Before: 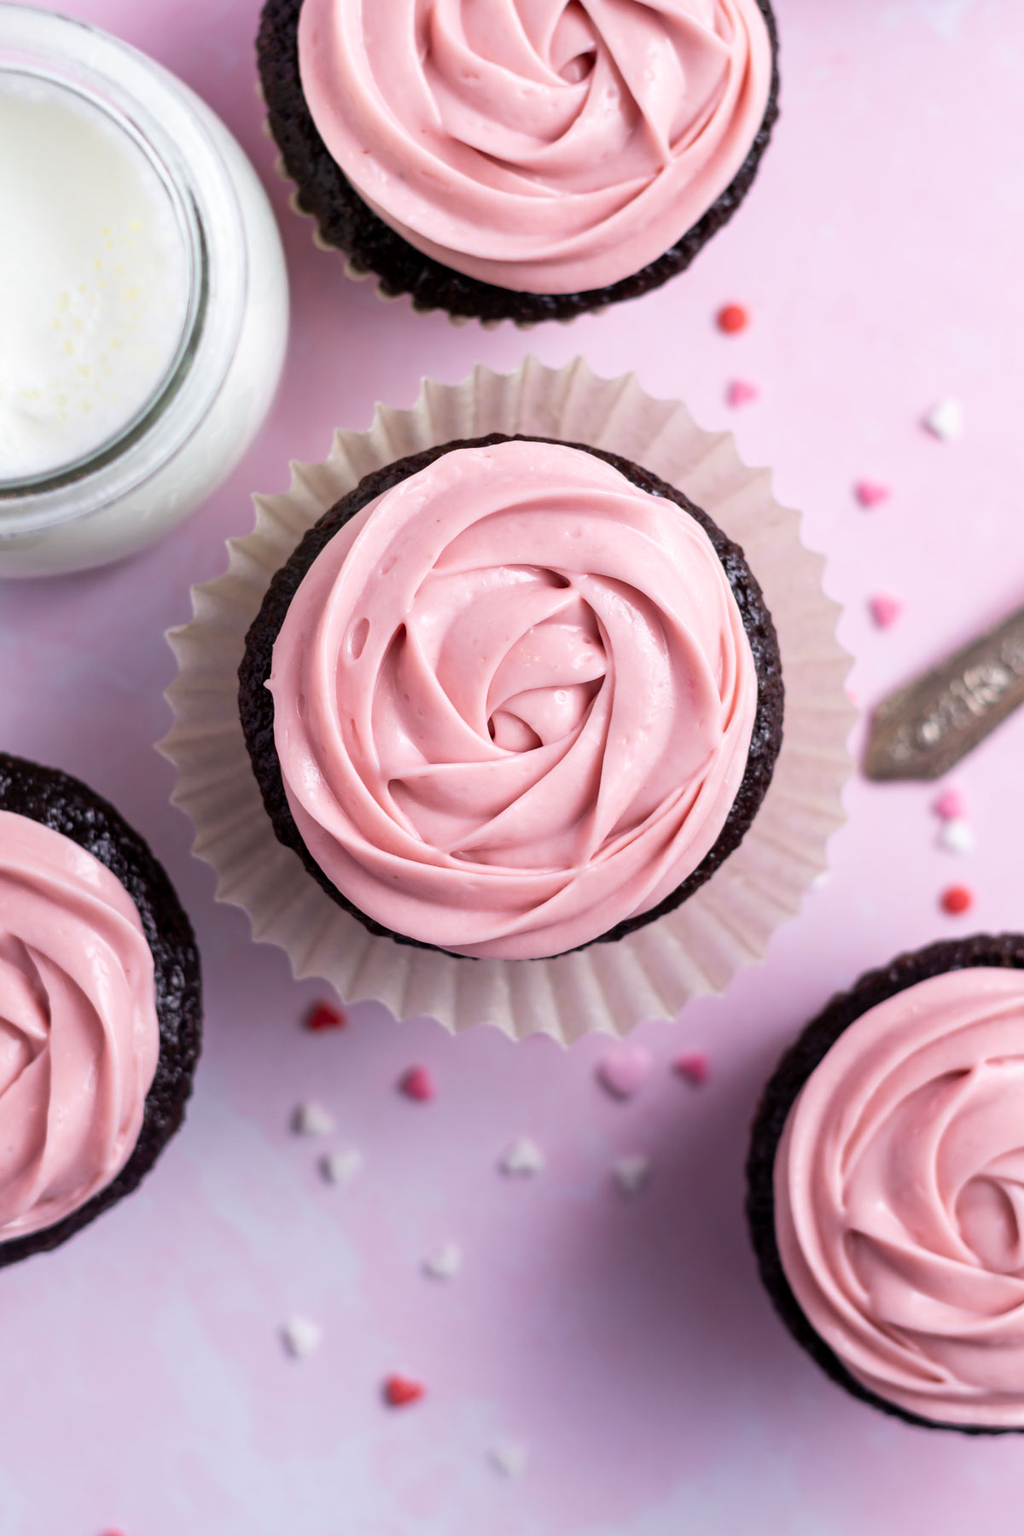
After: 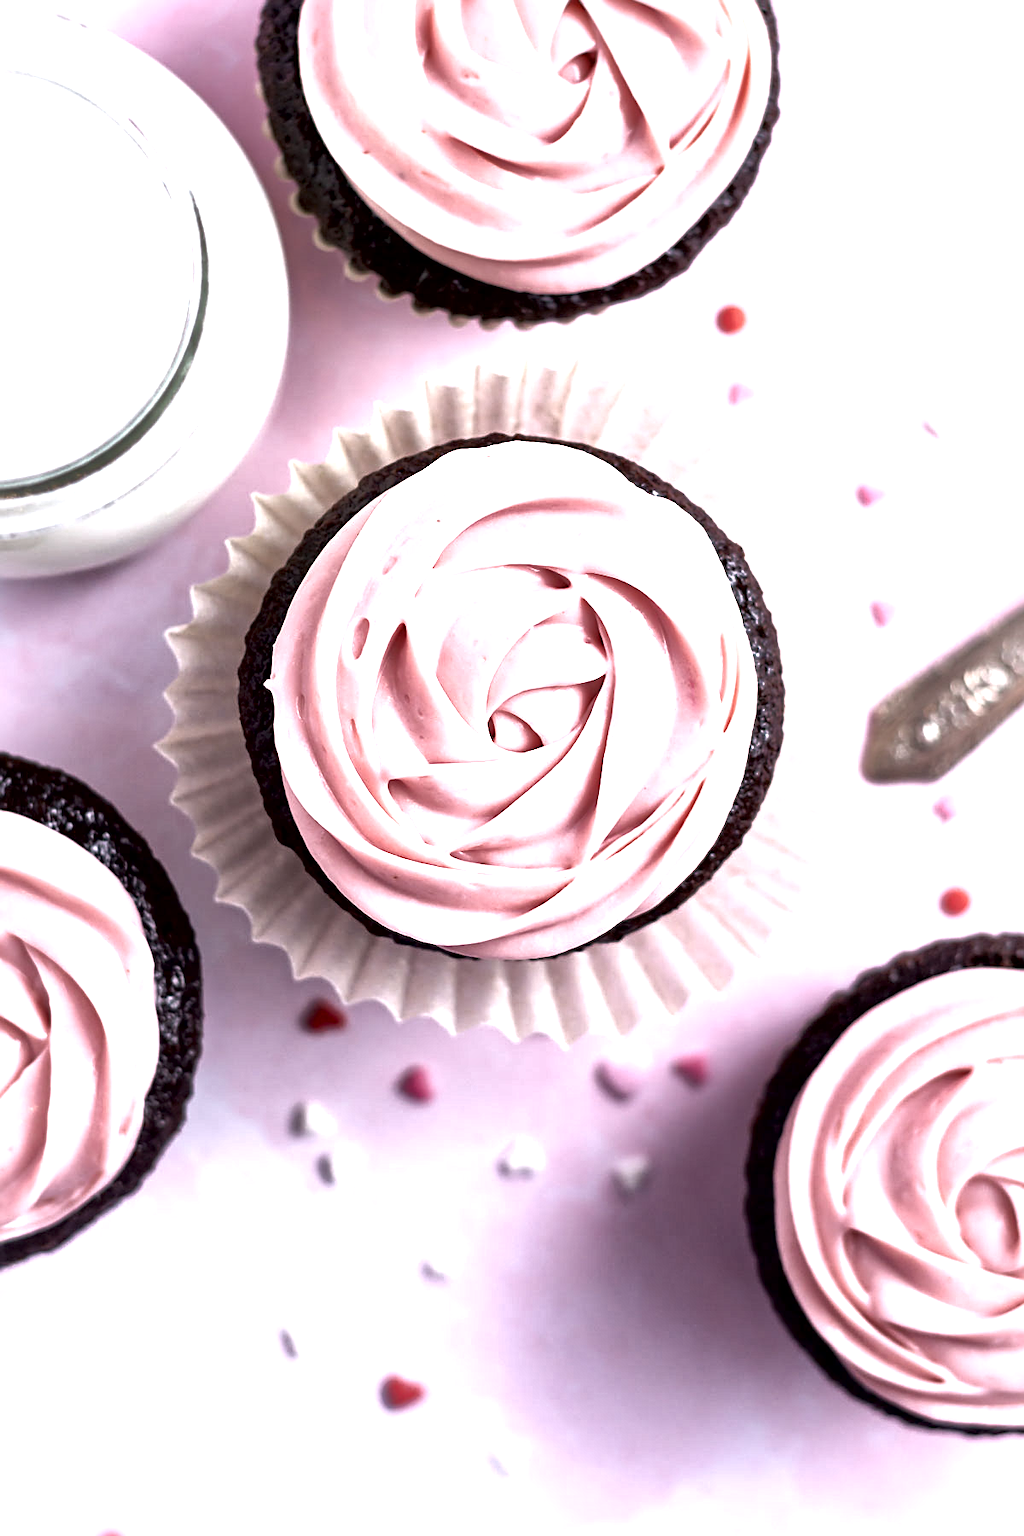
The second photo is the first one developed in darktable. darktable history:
contrast brightness saturation: contrast 0.06, brightness -0.01, saturation -0.23
local contrast: mode bilateral grid, contrast 44, coarseness 69, detail 214%, midtone range 0.2
exposure: black level correction 0.001, exposure 1 EV, compensate highlight preservation false
sharpen: on, module defaults
